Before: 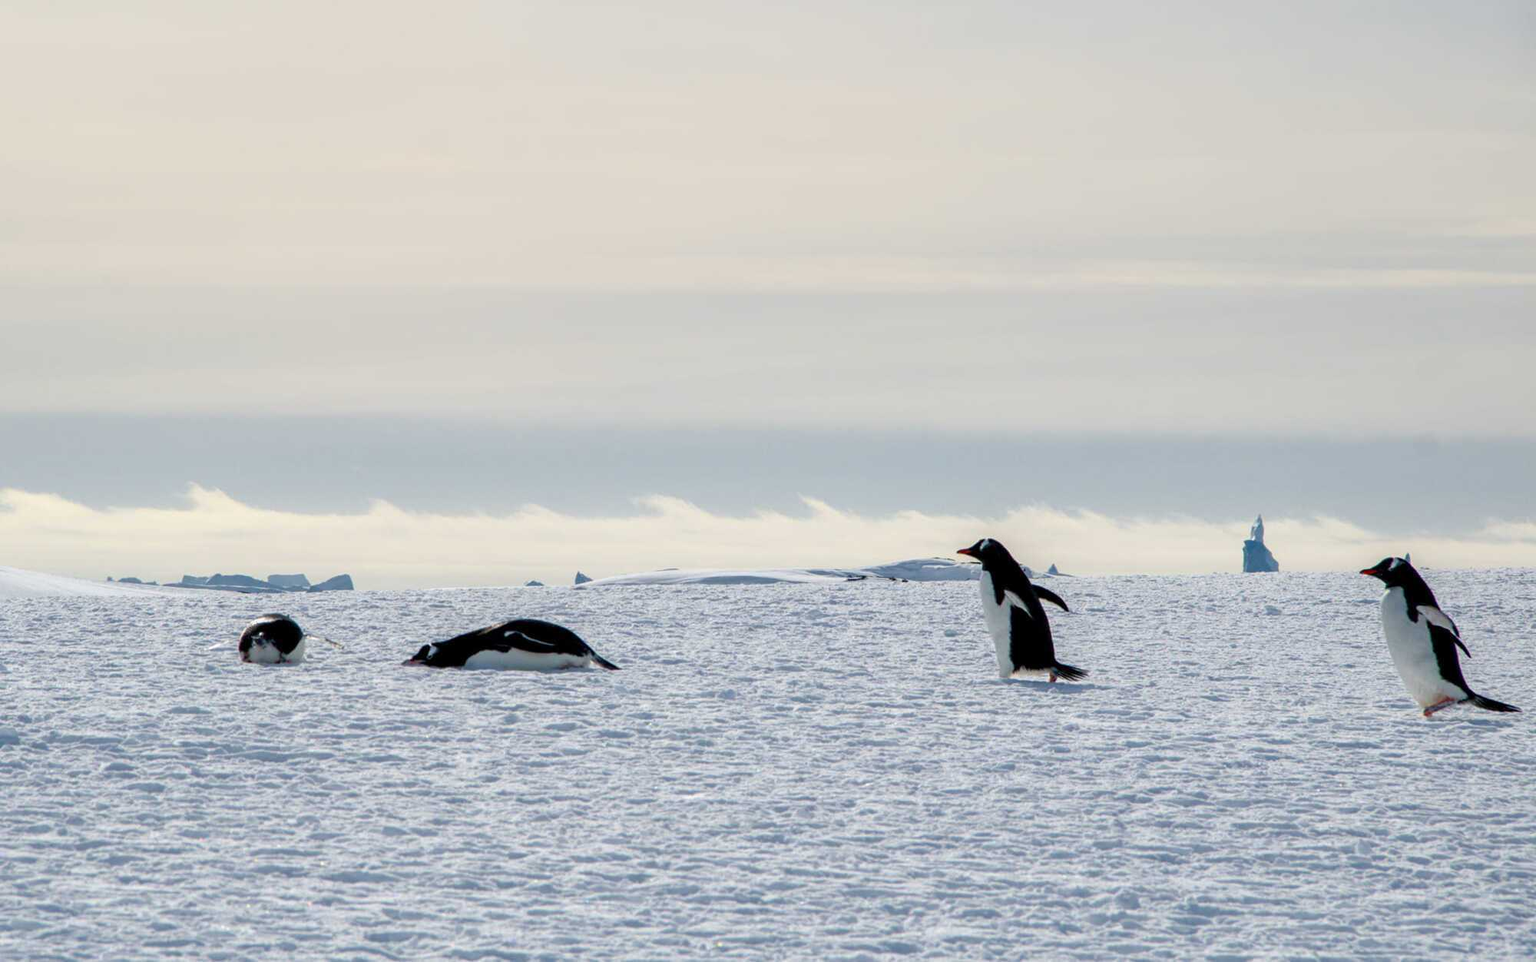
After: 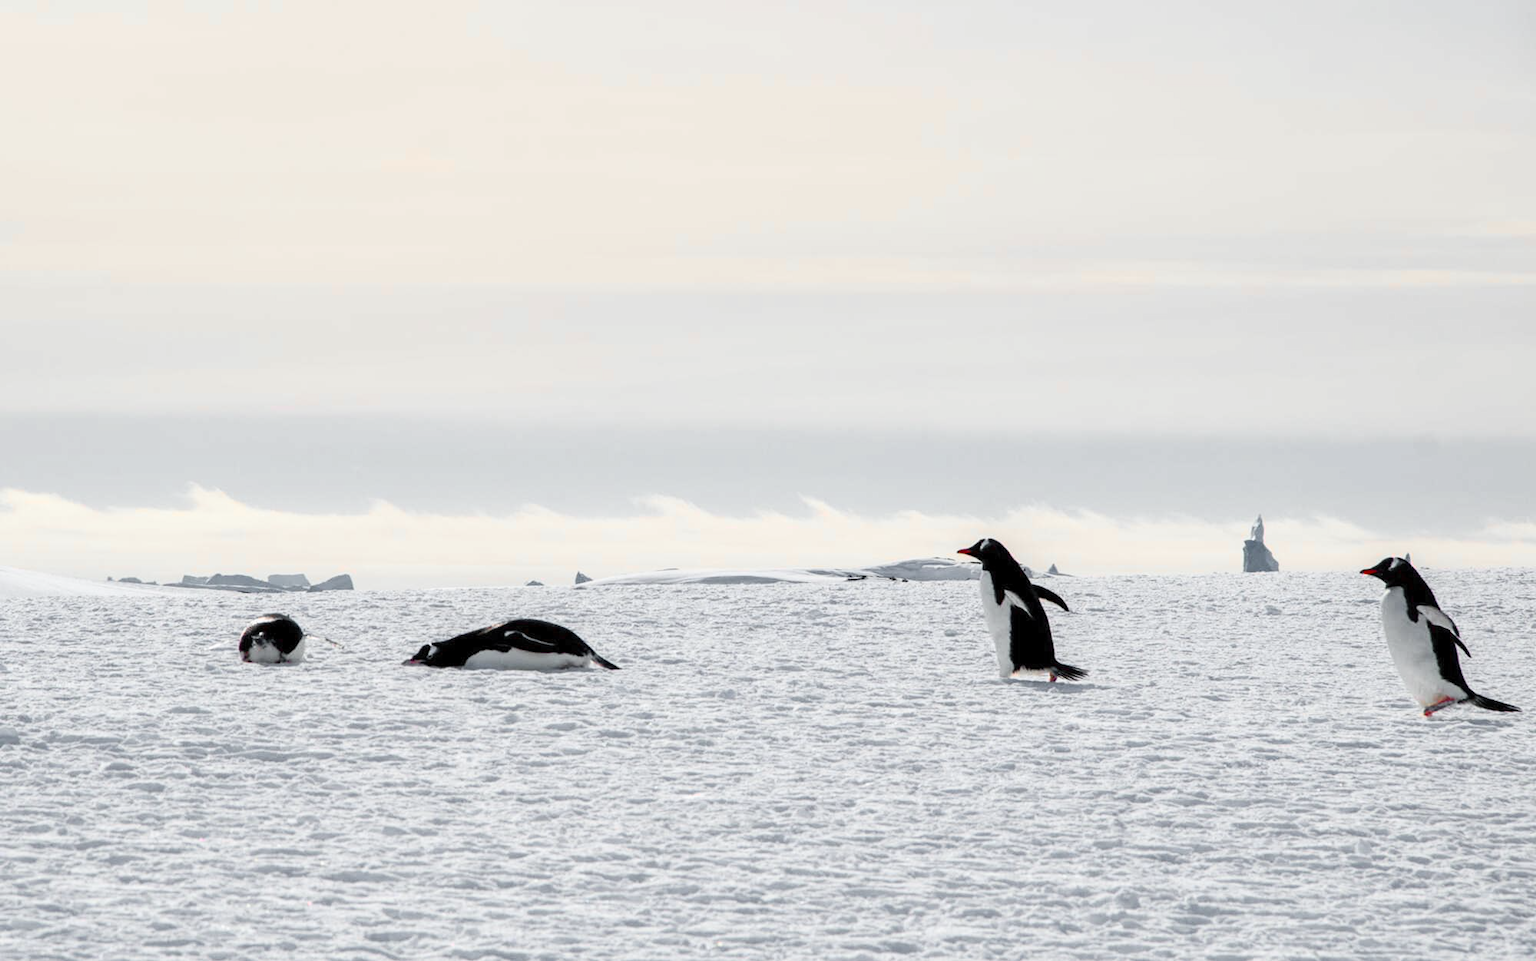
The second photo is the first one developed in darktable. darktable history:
color zones: curves: ch1 [(0, 0.638) (0.193, 0.442) (0.286, 0.15) (0.429, 0.14) (0.571, 0.142) (0.714, 0.154) (0.857, 0.175) (1, 0.638)]
contrast brightness saturation: contrast 0.197, brightness 0.162, saturation 0.229
